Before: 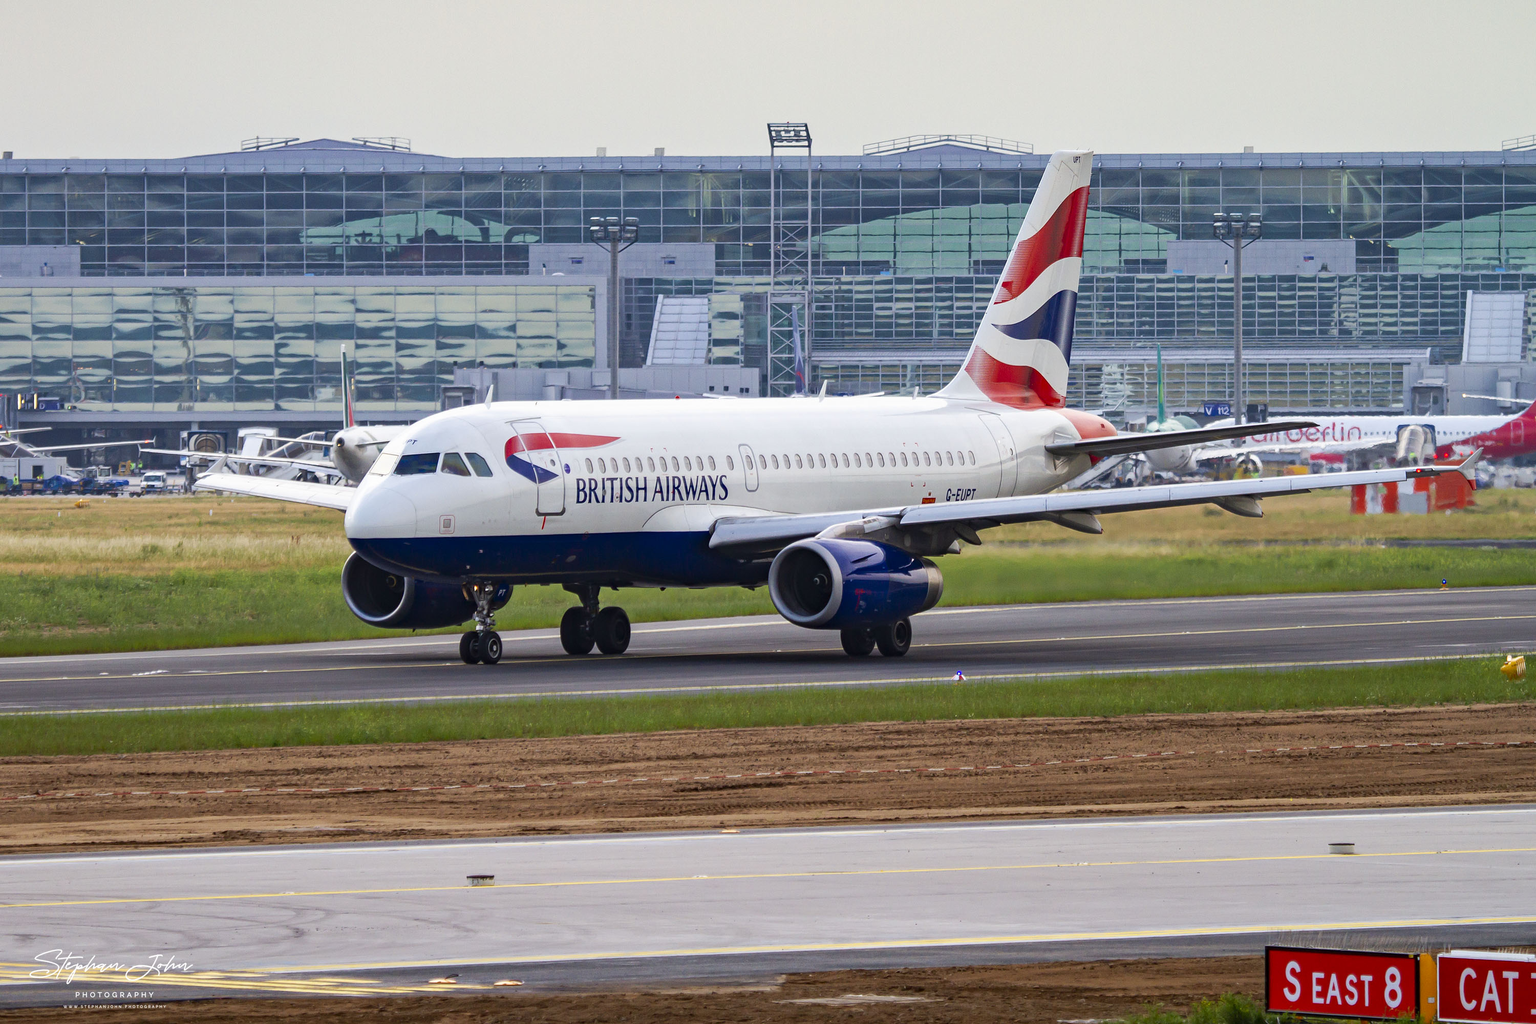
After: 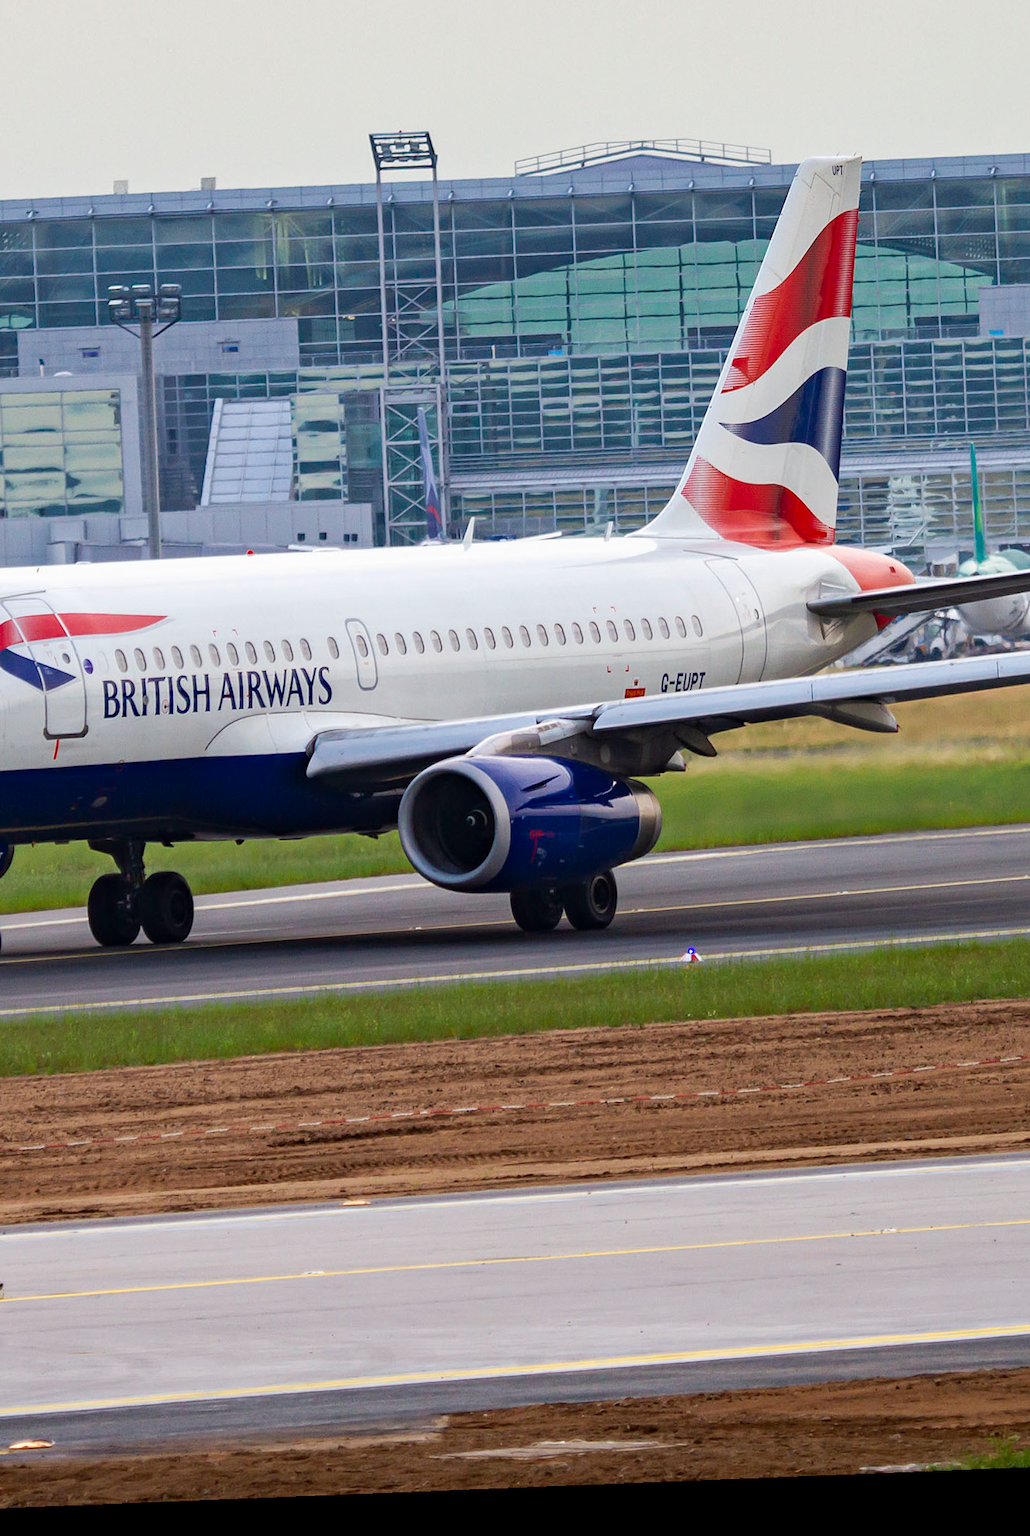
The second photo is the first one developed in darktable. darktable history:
rotate and perspective: rotation -2.29°, automatic cropping off
crop: left 33.452%, top 6.025%, right 23.155%
